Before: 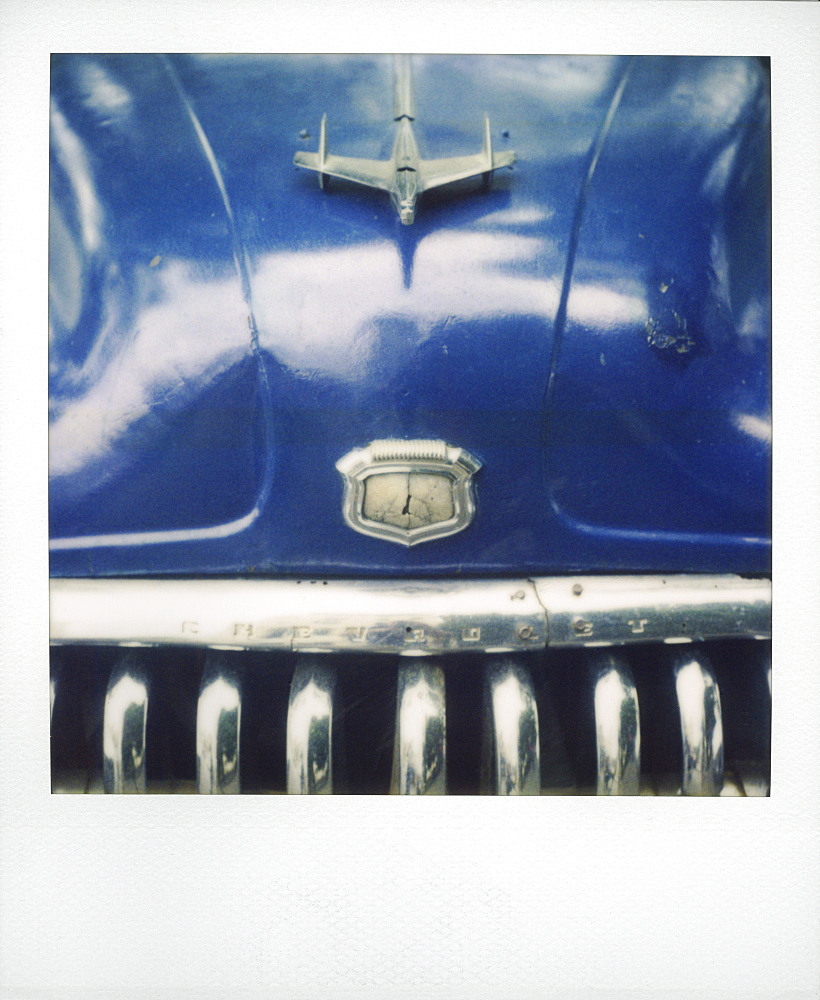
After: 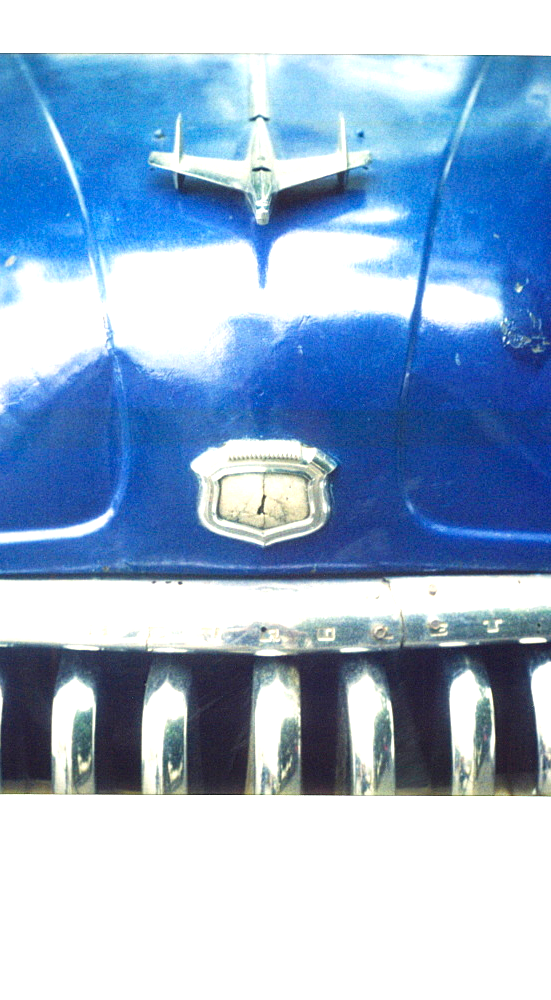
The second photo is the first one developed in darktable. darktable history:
exposure: black level correction 0, exposure 1.098 EV, compensate highlight preservation false
crop and rotate: left 17.71%, right 15.09%
local contrast: highlights 103%, shadows 100%, detail 120%, midtone range 0.2
